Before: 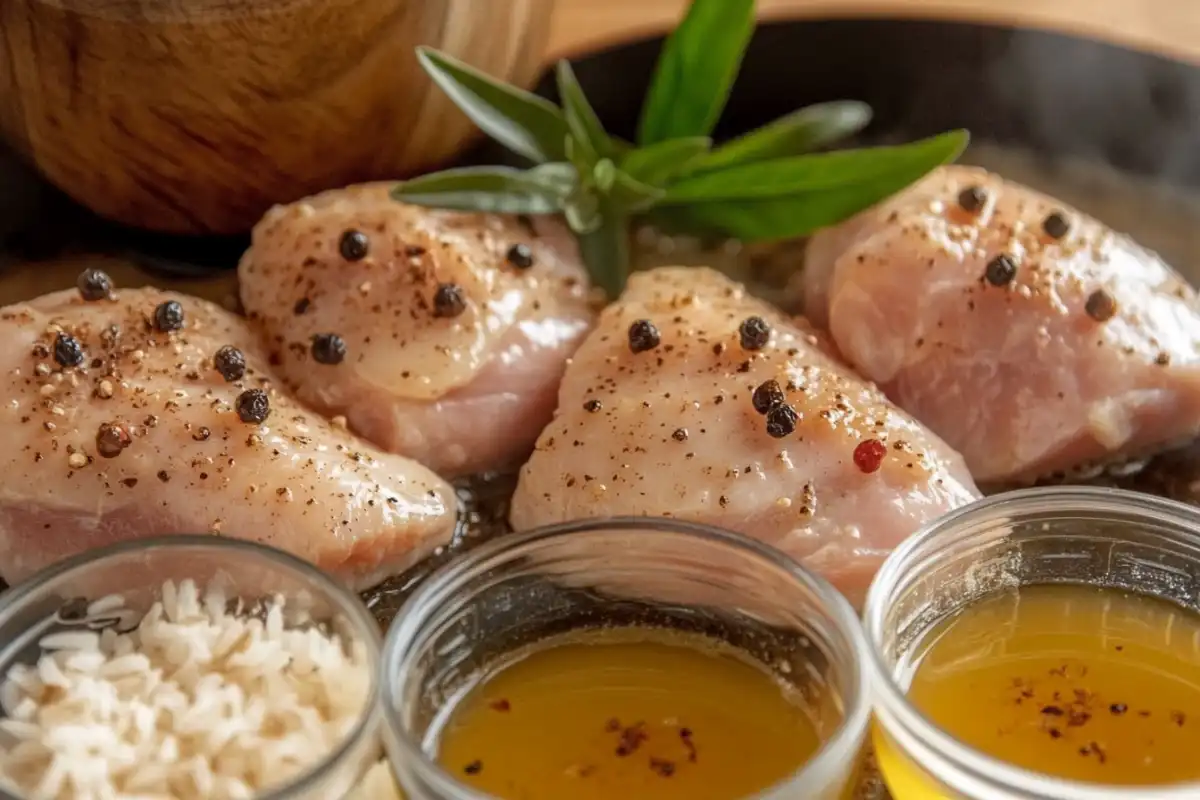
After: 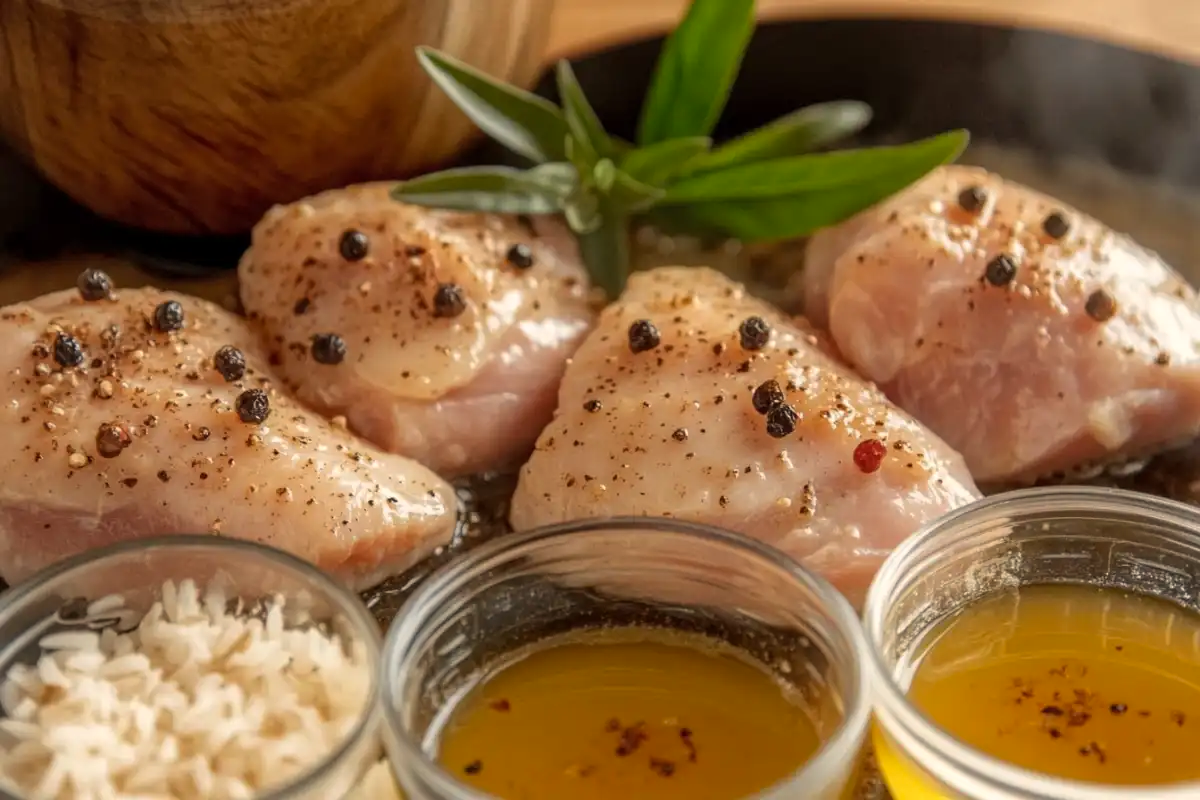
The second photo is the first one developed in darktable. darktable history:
color calibration: gray › normalize channels true, x 0.331, y 0.346, temperature 5602.13 K, gamut compression 0.006
